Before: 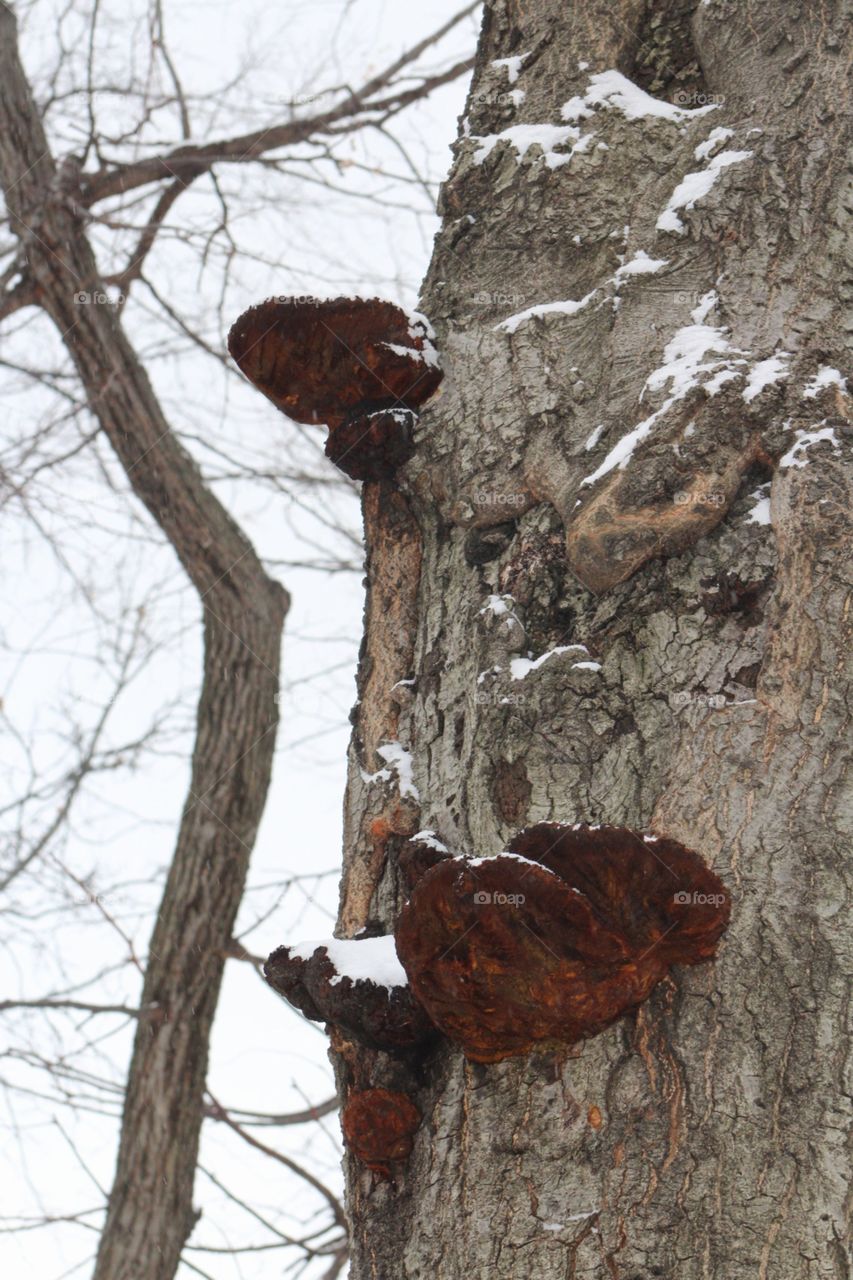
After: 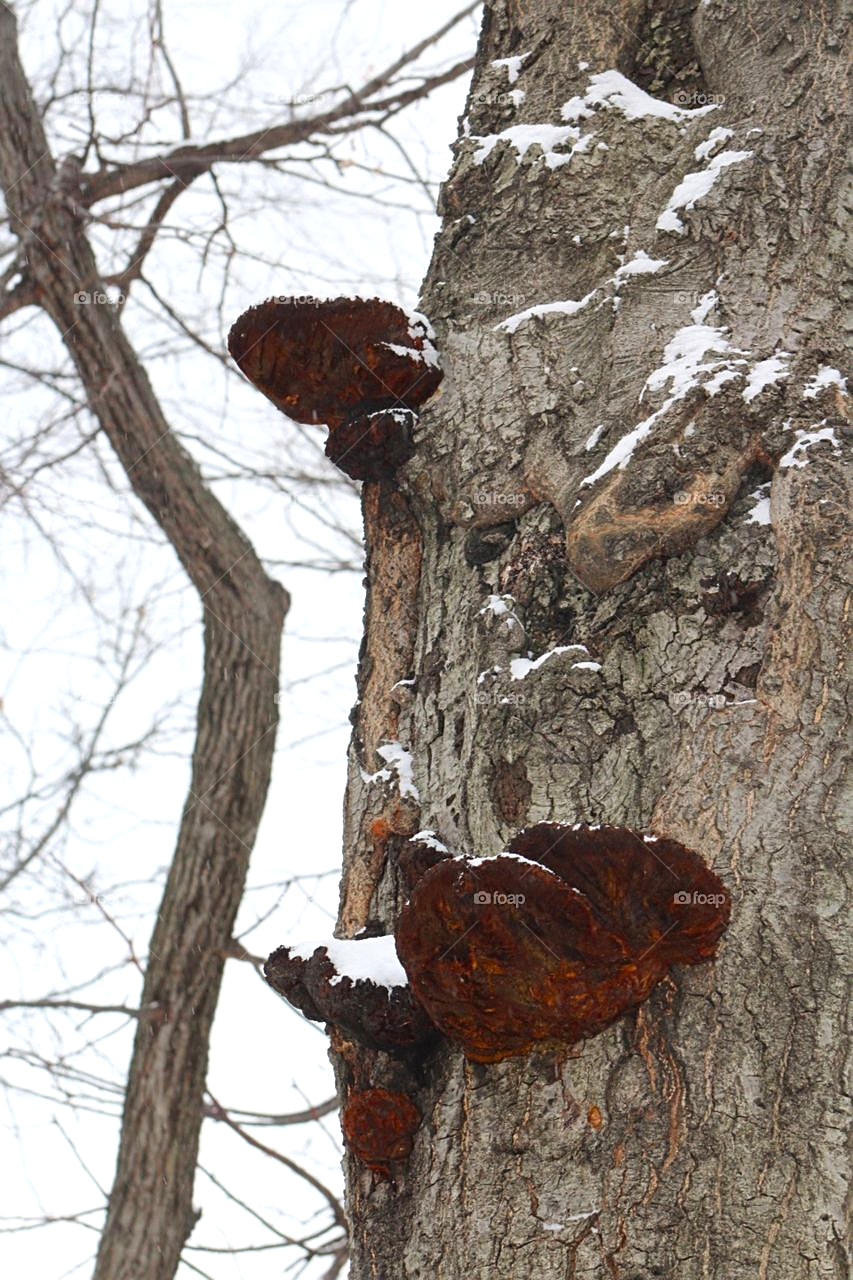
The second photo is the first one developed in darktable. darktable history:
color balance rgb: perceptual saturation grading › global saturation 10.48%, saturation formula JzAzBz (2021)
tone equalizer: mask exposure compensation -0.496 EV
sharpen: on, module defaults
levels: levels [0, 0.48, 0.961]
